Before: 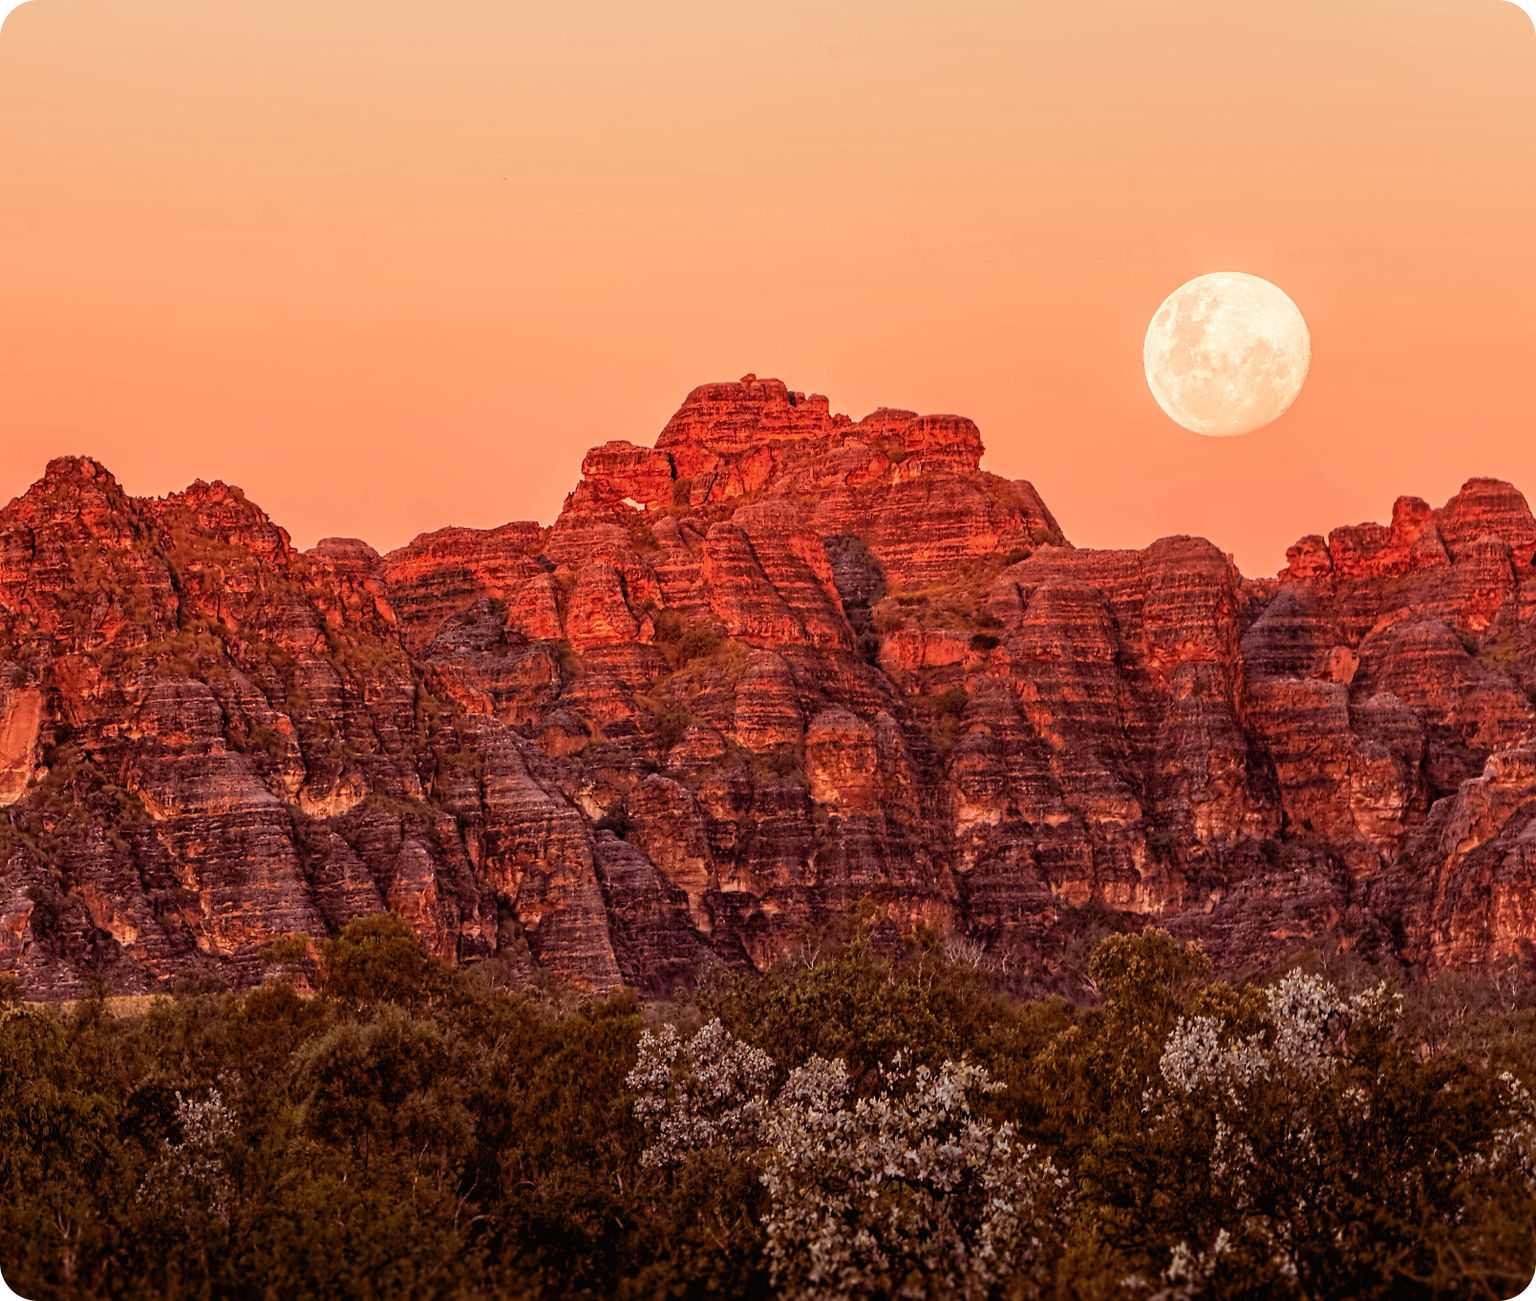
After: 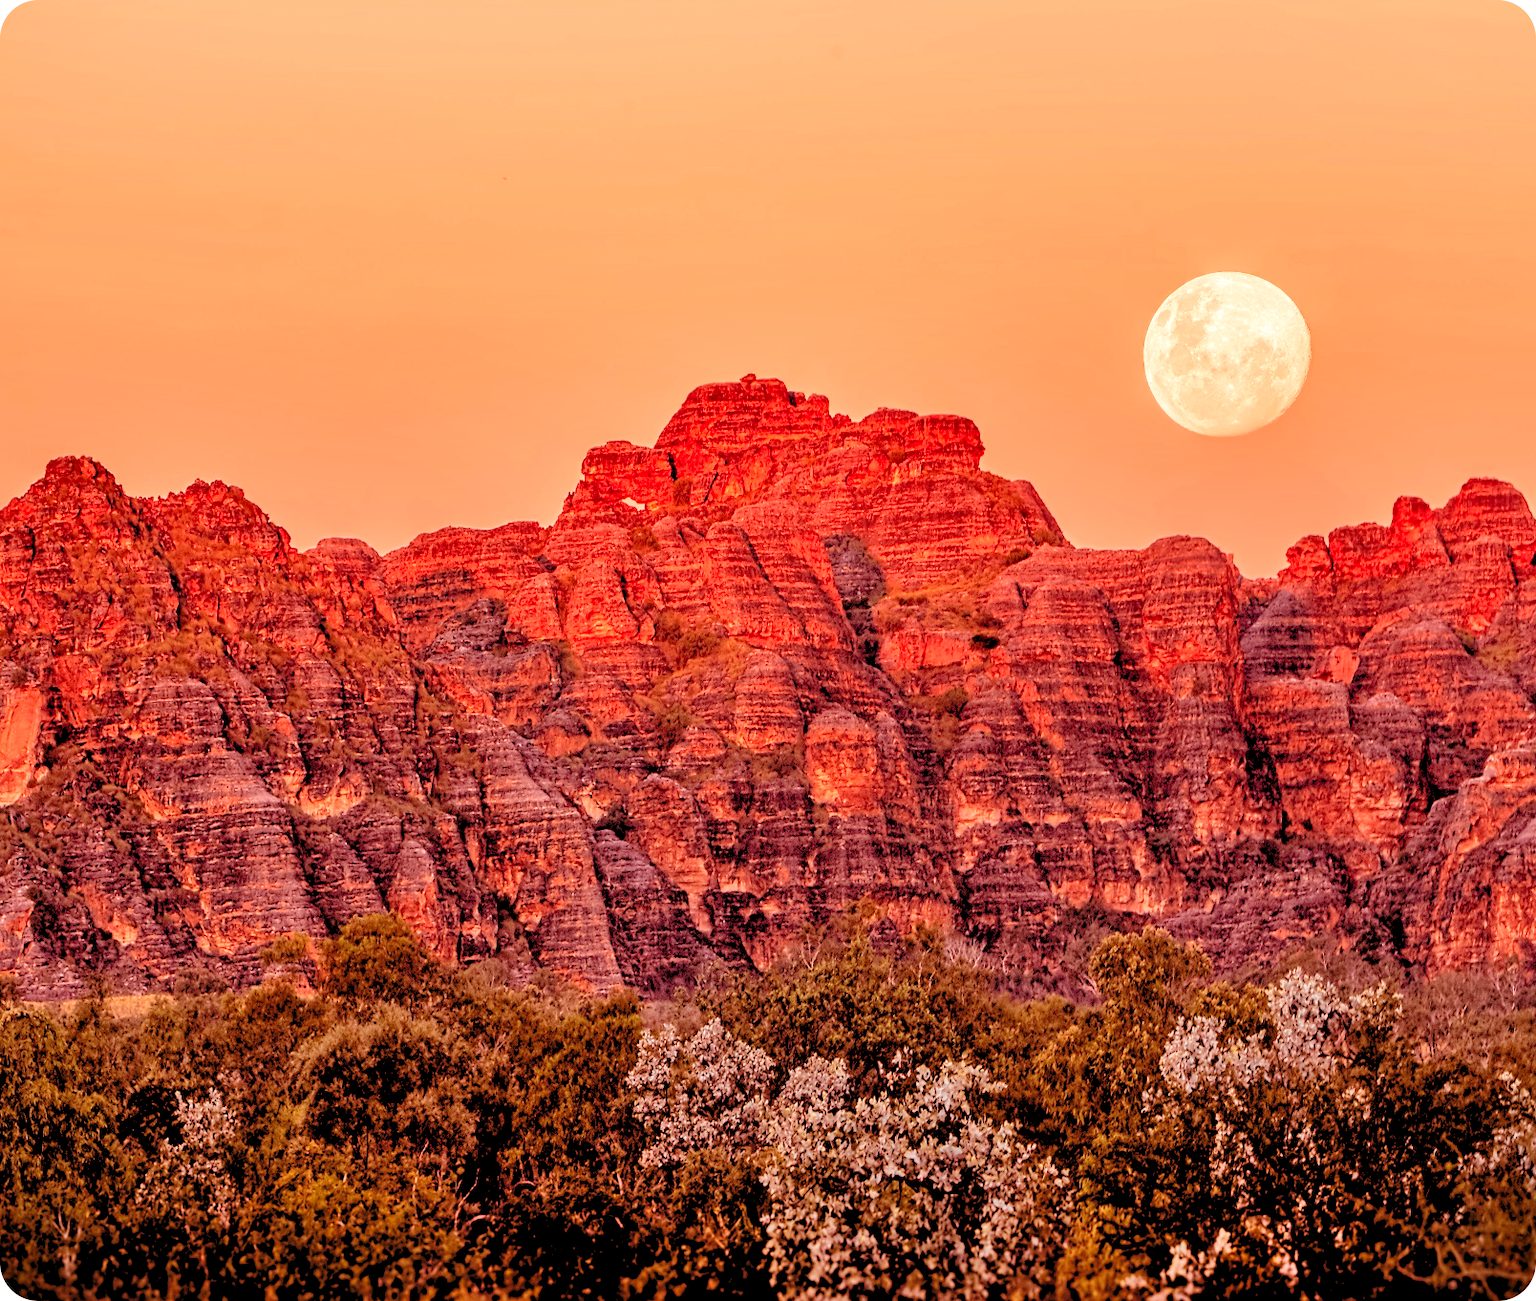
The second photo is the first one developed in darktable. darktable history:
levels: levels [0.072, 0.414, 0.976]
shadows and highlights: low approximation 0.01, soften with gaussian
